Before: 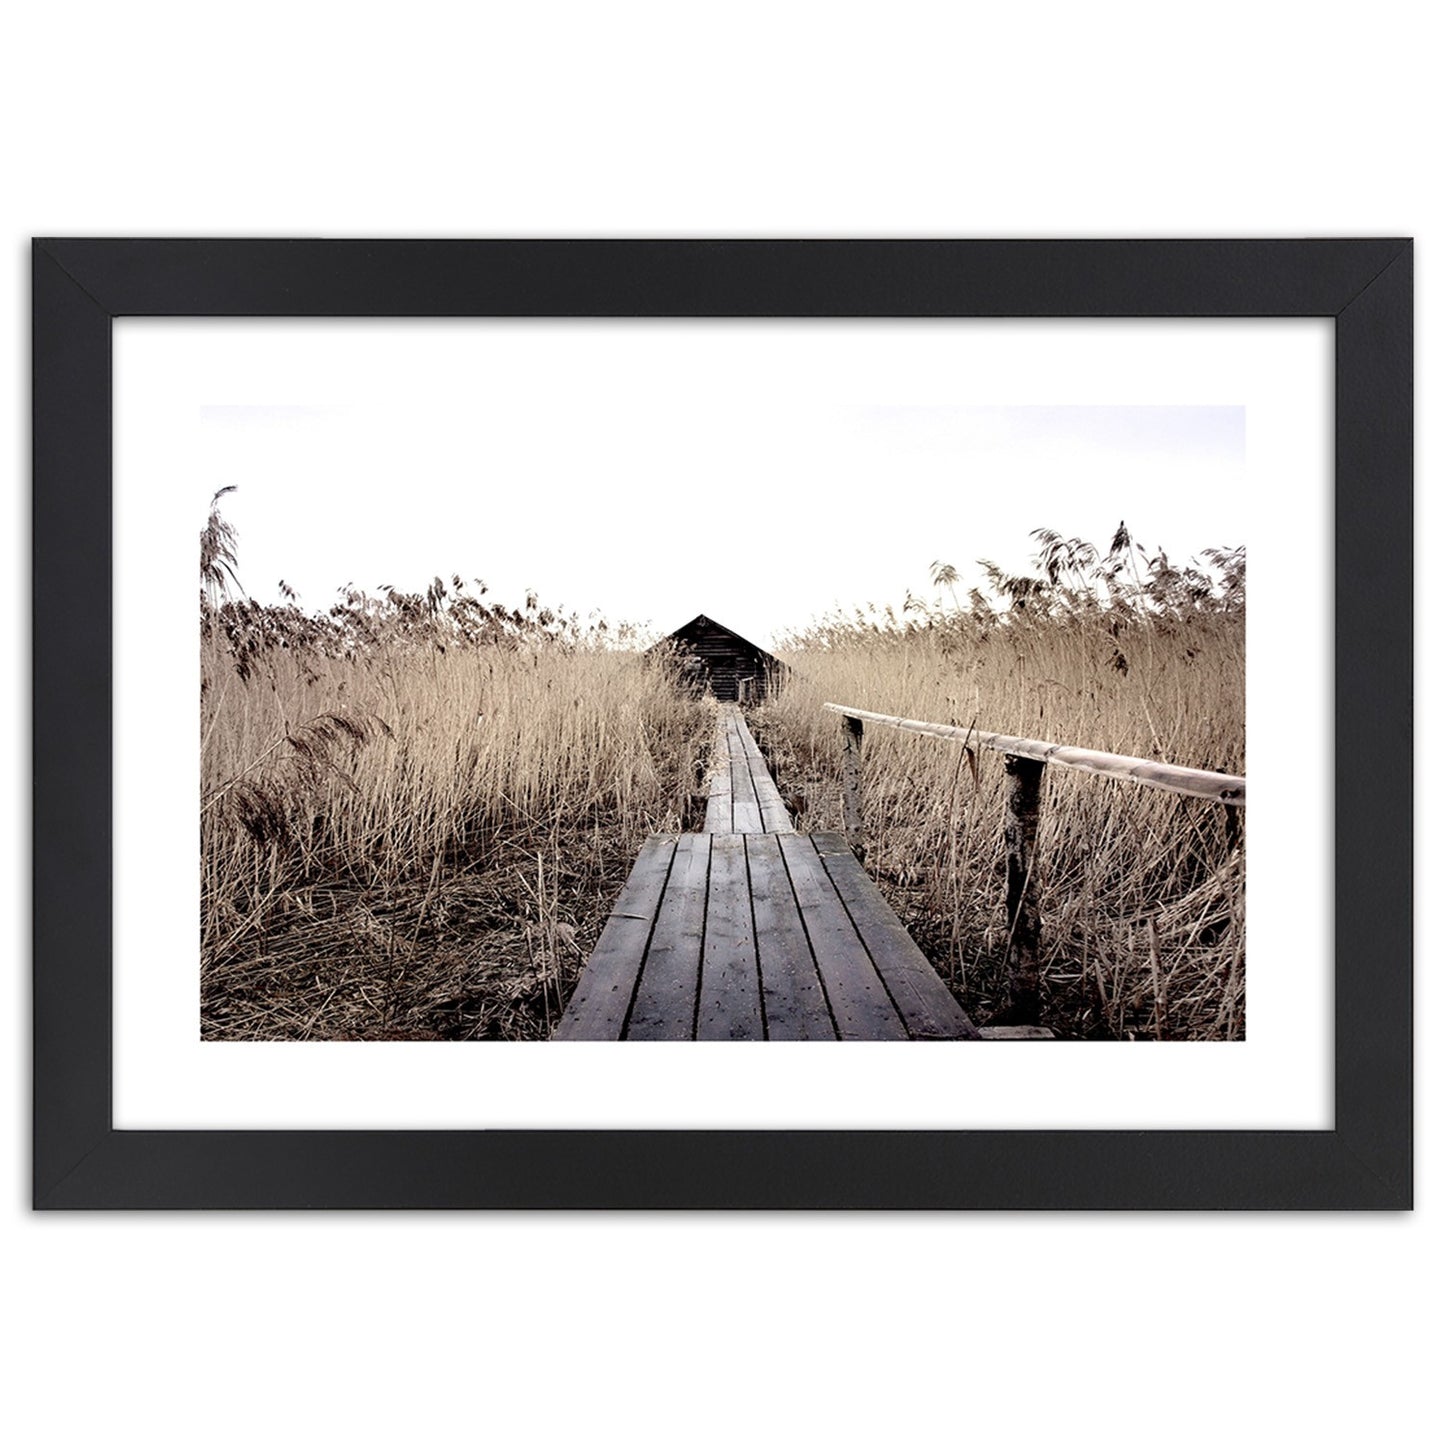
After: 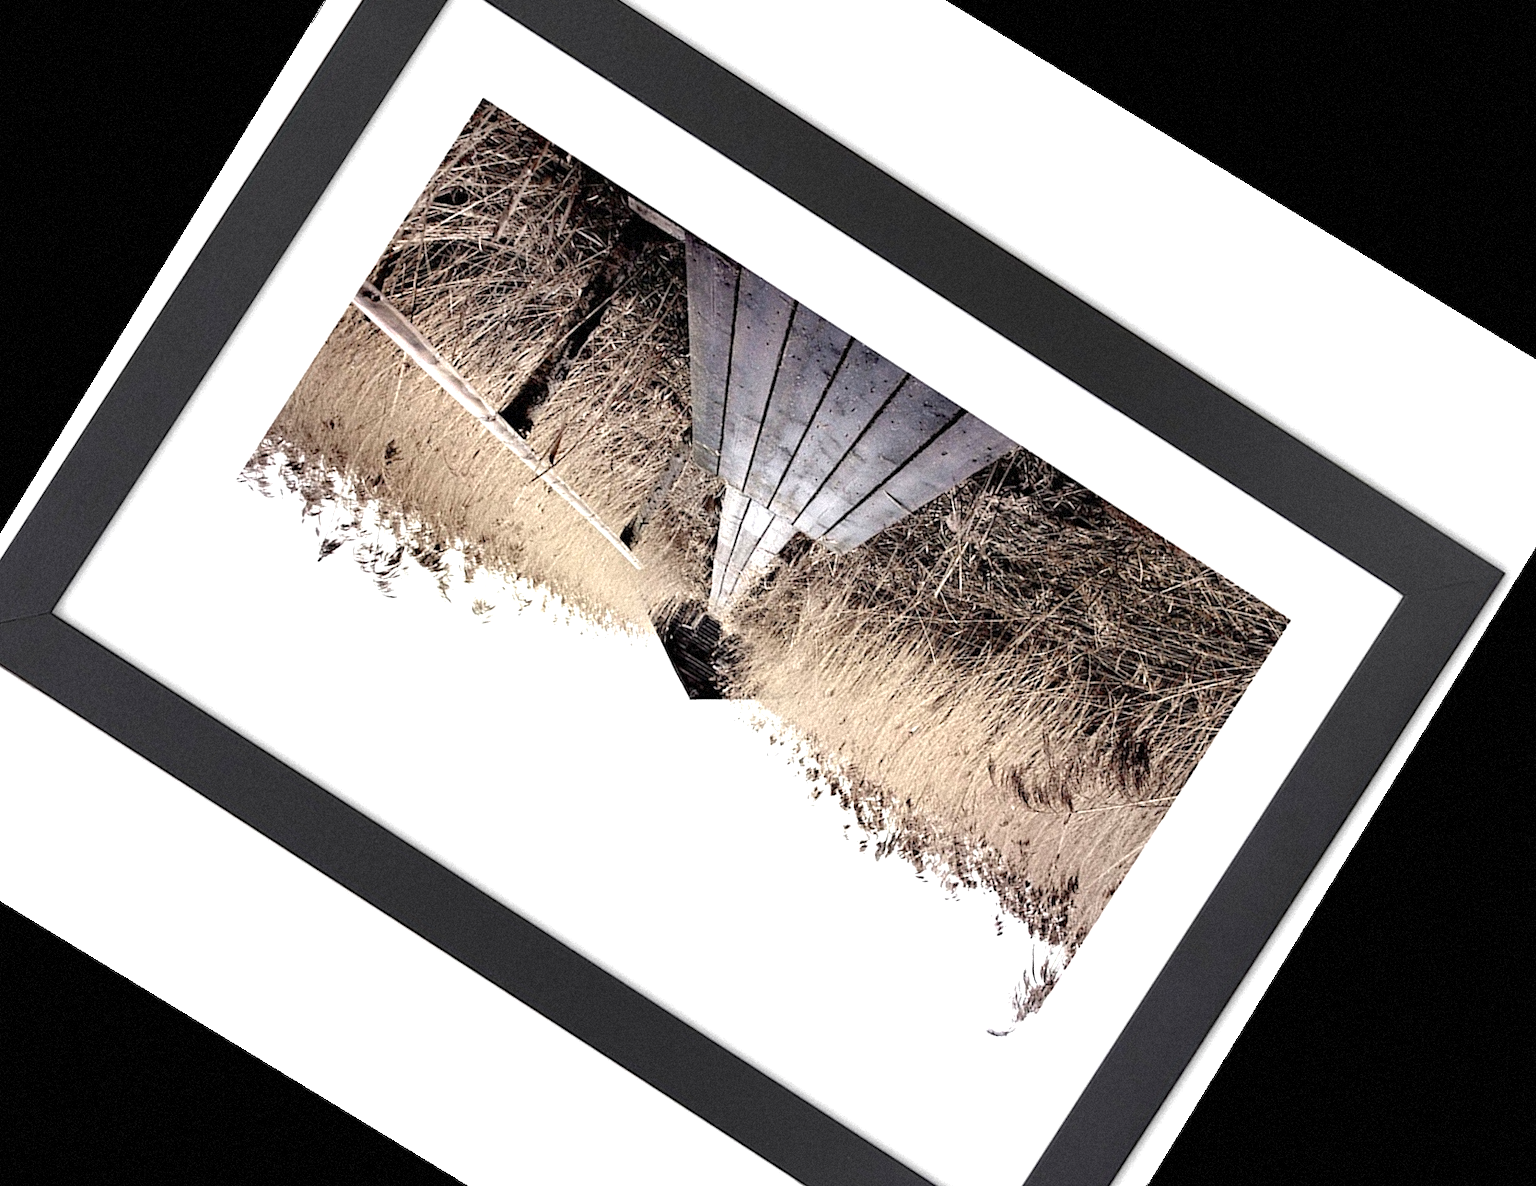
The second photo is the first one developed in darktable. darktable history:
grain: mid-tones bias 0%
exposure: exposure 0.6 EV, compensate highlight preservation false
levels: levels [0, 0.499, 1]
crop and rotate: angle 148.68°, left 9.111%, top 15.603%, right 4.588%, bottom 17.041%
rotate and perspective: rotation 1.57°, crop left 0.018, crop right 0.982, crop top 0.039, crop bottom 0.961
